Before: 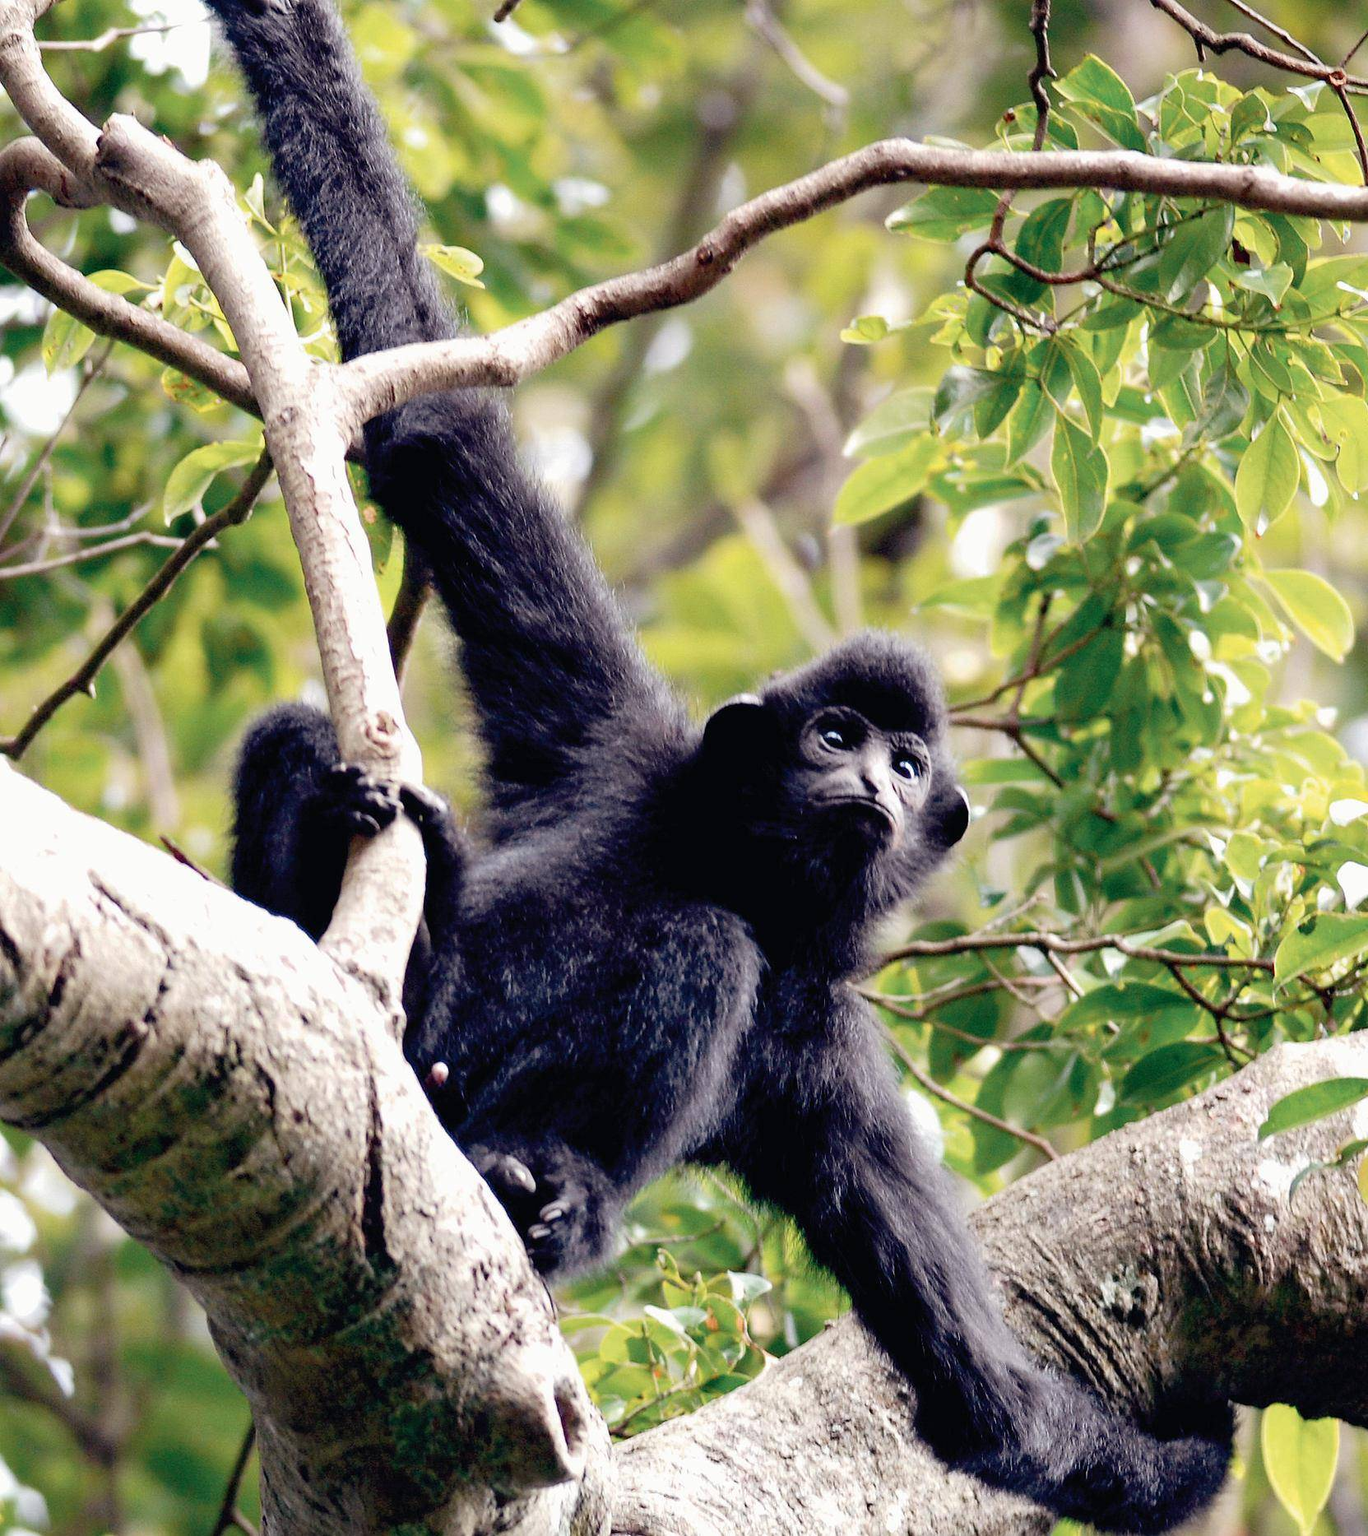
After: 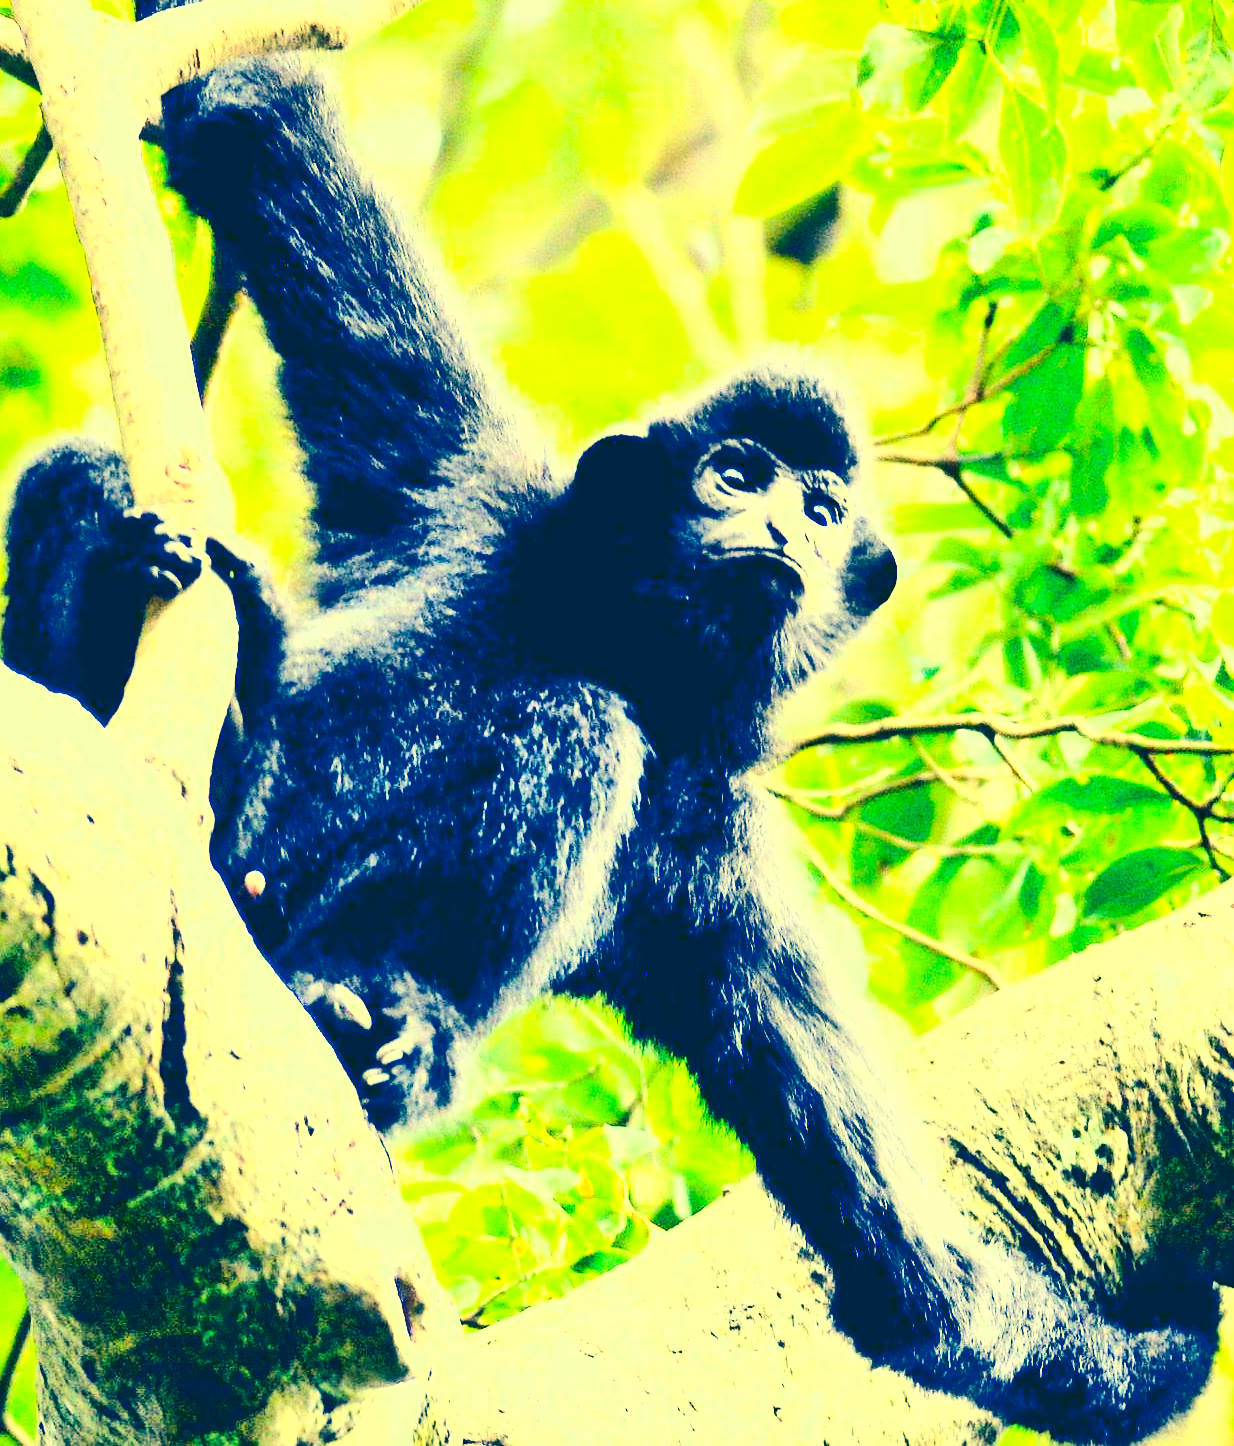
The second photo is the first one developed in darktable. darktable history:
contrast brightness saturation: brightness -0.197, saturation 0.082
base curve: curves: ch0 [(0, 0.015) (0.085, 0.116) (0.134, 0.298) (0.19, 0.545) (0.296, 0.764) (0.599, 0.982) (1, 1)]
crop: left 16.847%, top 22.524%, right 8.896%
tone equalizer: -7 EV 0.145 EV, -6 EV 0.582 EV, -5 EV 1.16 EV, -4 EV 1.34 EV, -3 EV 1.13 EV, -2 EV 0.6 EV, -1 EV 0.168 EV
exposure: black level correction 0, exposure 0.937 EV, compensate highlight preservation false
color correction: highlights a* -15.55, highlights b* 39.52, shadows a* -39.47, shadows b* -26.96
